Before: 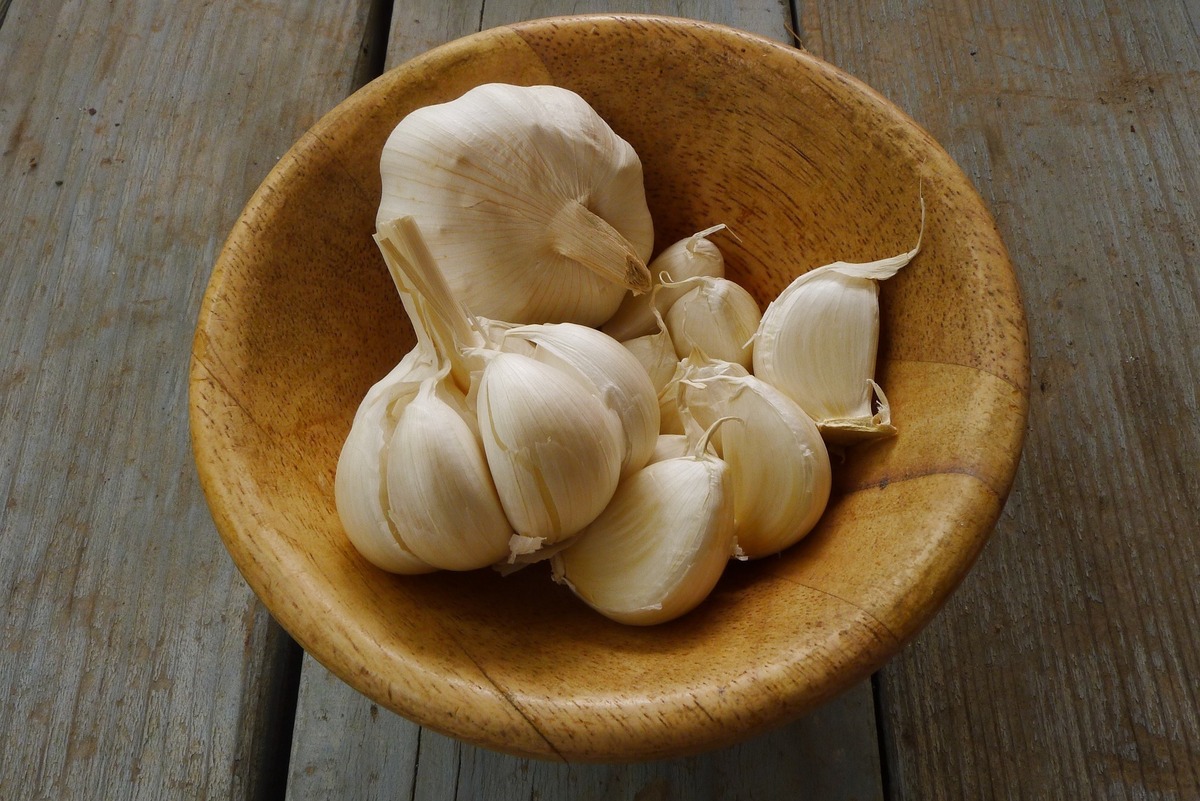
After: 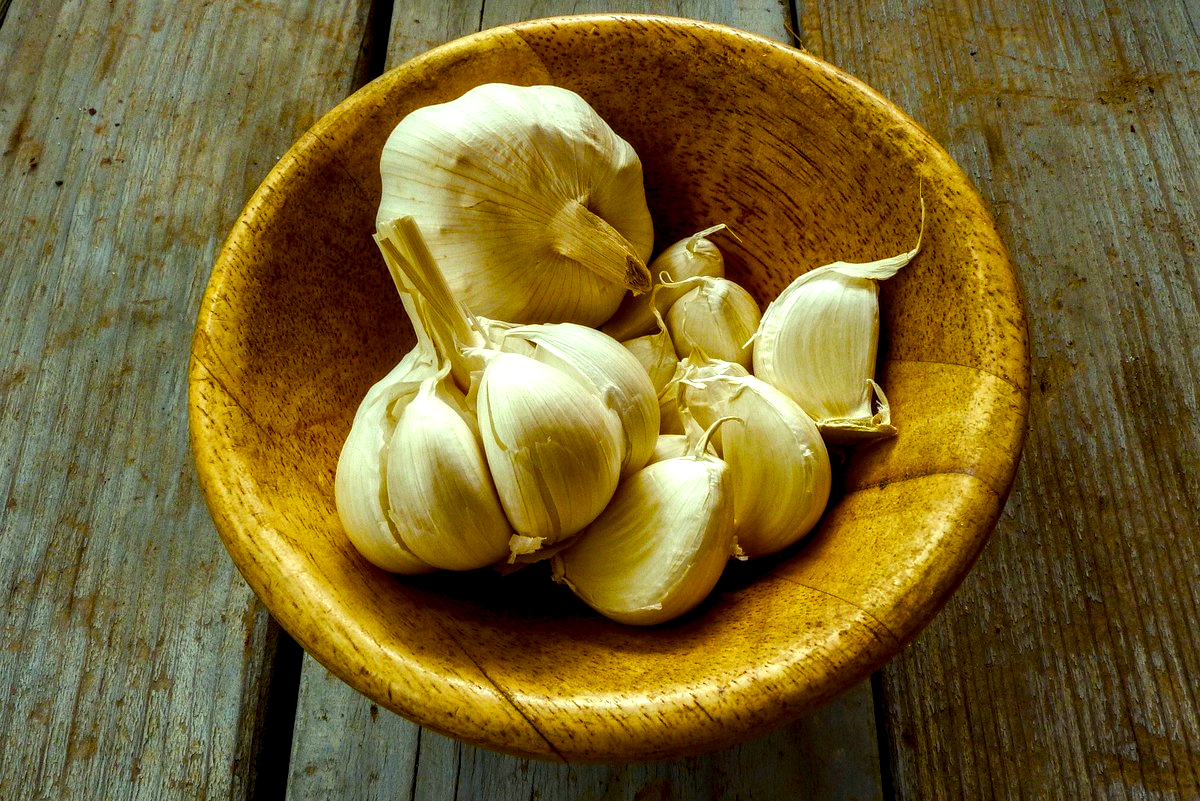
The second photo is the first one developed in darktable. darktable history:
color balance rgb: highlights gain › luminance 15.658%, highlights gain › chroma 6.986%, highlights gain › hue 125.94°, linear chroma grading › global chroma 15.581%, perceptual saturation grading › global saturation 24.046%, perceptual saturation grading › highlights -24.389%, perceptual saturation grading › mid-tones 24.048%, perceptual saturation grading › shadows 39.544%, perceptual brilliance grading › global brilliance 2.535%, global vibrance 20%
local contrast: highlights 18%, detail 187%
contrast brightness saturation: contrast 0.049
